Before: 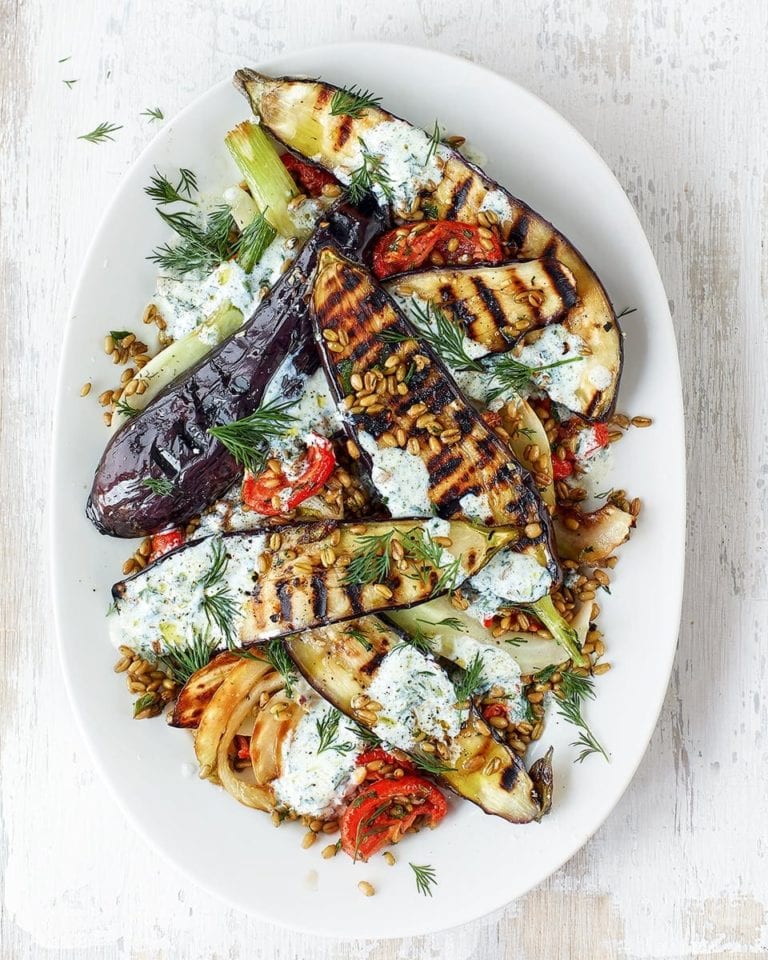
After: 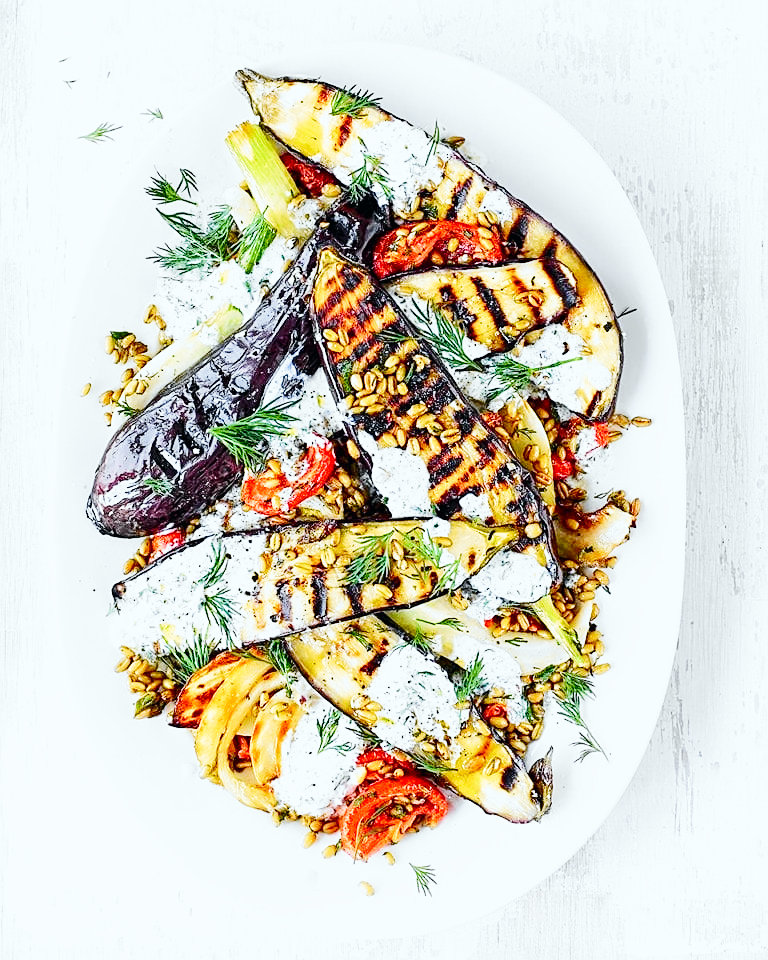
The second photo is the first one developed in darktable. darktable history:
base curve: curves: ch0 [(0, 0) (0.008, 0.007) (0.022, 0.029) (0.048, 0.089) (0.092, 0.197) (0.191, 0.399) (0.275, 0.534) (0.357, 0.65) (0.477, 0.78) (0.542, 0.833) (0.799, 0.973) (1, 1)], preserve colors none
tone curve: curves: ch0 [(0, 0) (0.071, 0.06) (0.253, 0.242) (0.437, 0.498) (0.55, 0.644) (0.657, 0.749) (0.823, 0.876) (1, 0.99)]; ch1 [(0, 0) (0.346, 0.307) (0.408, 0.369) (0.453, 0.457) (0.476, 0.489) (0.502, 0.493) (0.521, 0.515) (0.537, 0.531) (0.612, 0.641) (0.676, 0.728) (1, 1)]; ch2 [(0, 0) (0.346, 0.34) (0.434, 0.46) (0.485, 0.494) (0.5, 0.494) (0.511, 0.504) (0.537, 0.551) (0.579, 0.599) (0.625, 0.686) (1, 1)], color space Lab, independent channels, preserve colors none
tone equalizer: on, module defaults
sharpen: on, module defaults
white balance: red 0.926, green 1.003, blue 1.133
